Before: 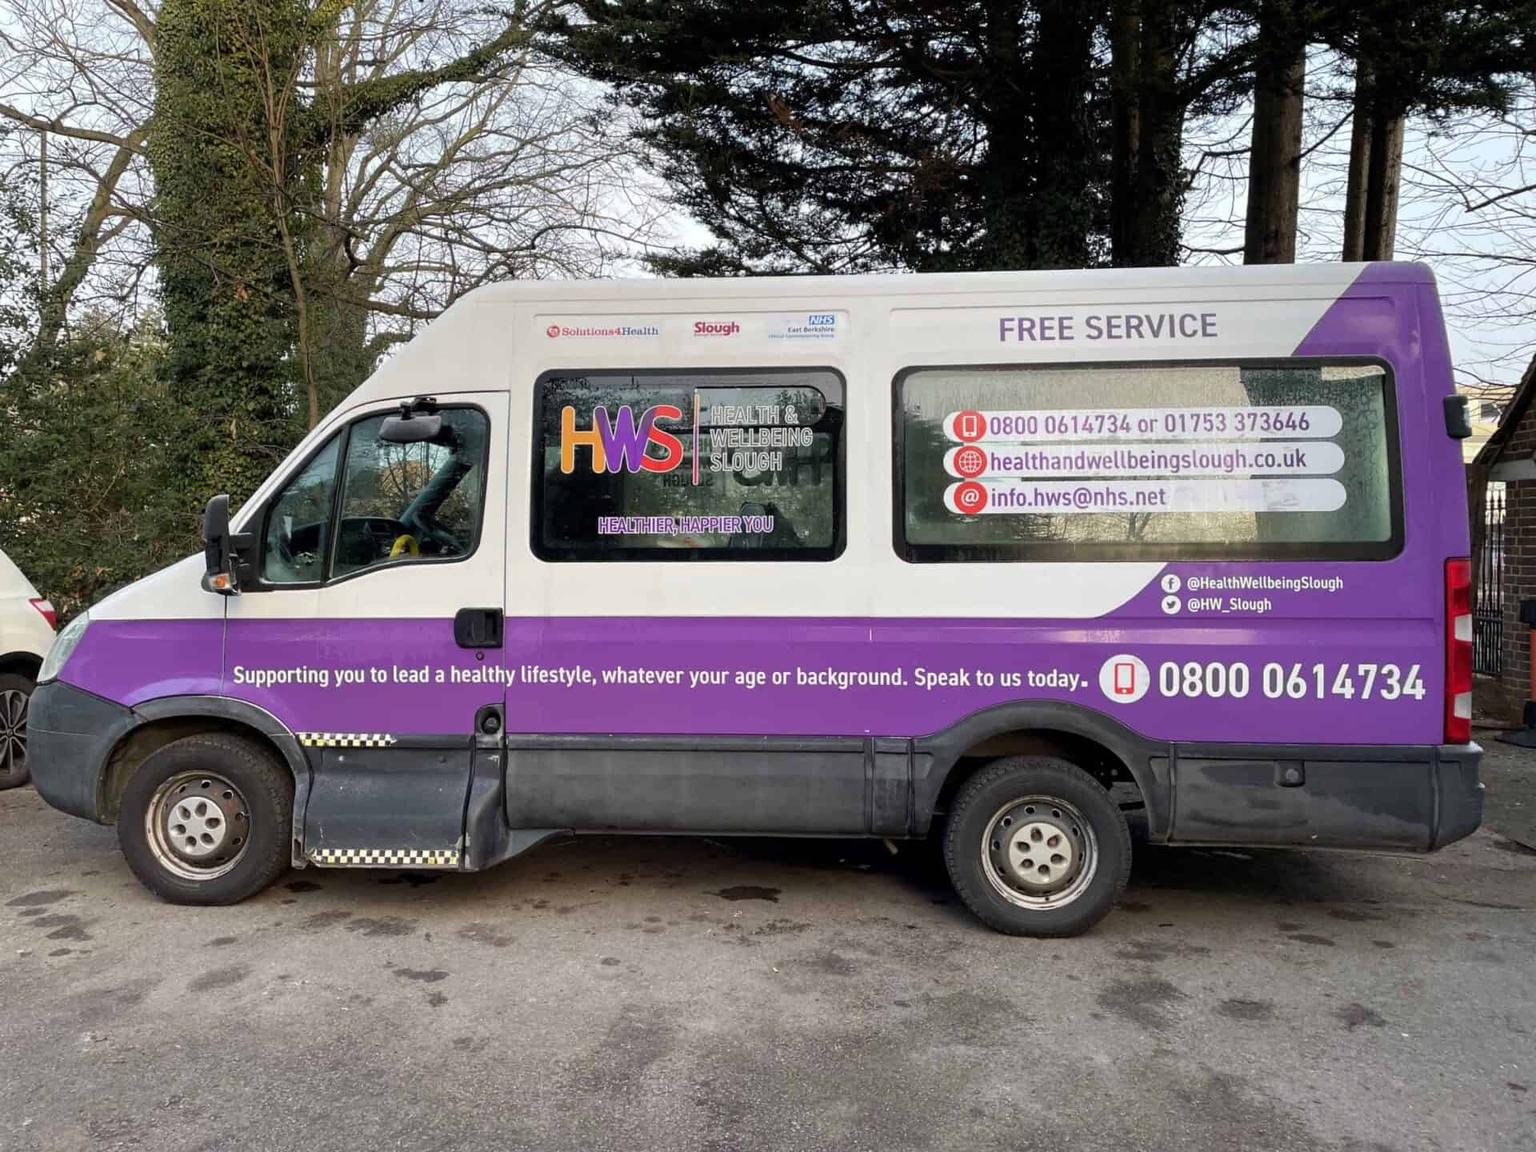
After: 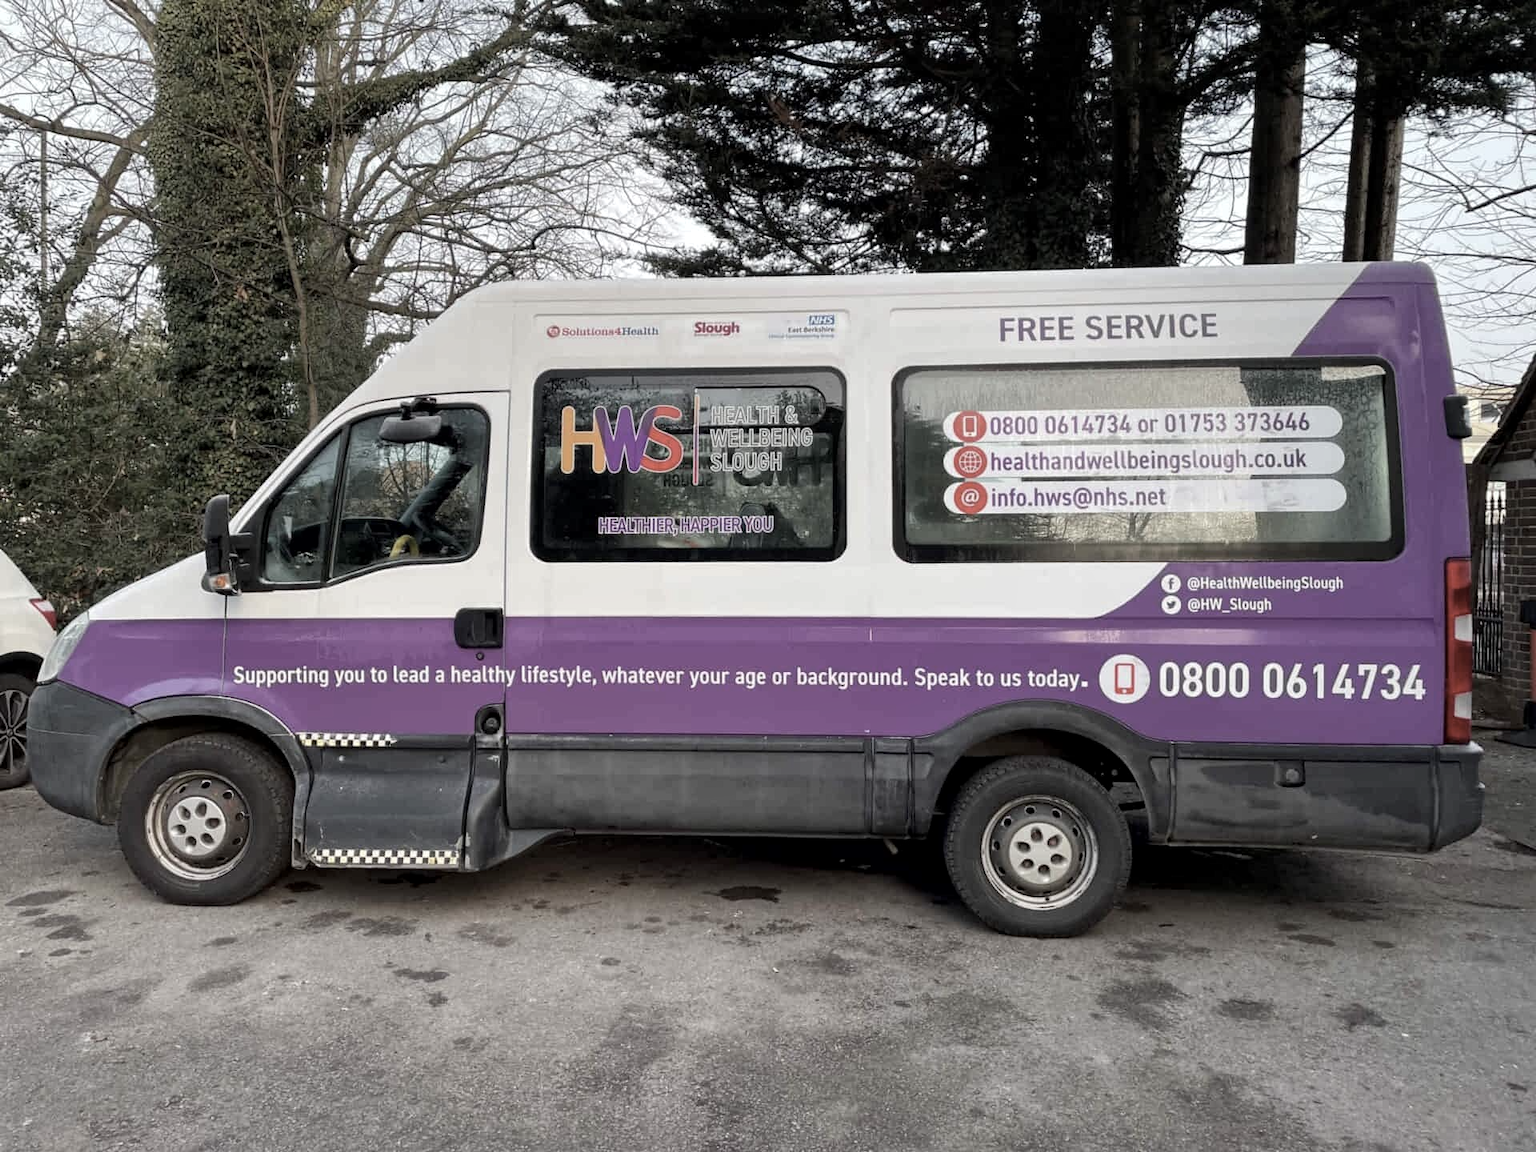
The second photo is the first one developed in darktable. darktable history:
local contrast: mode bilateral grid, contrast 20, coarseness 50, detail 120%, midtone range 0.2
color zones: curves: ch1 [(0, 0.292) (0.001, 0.292) (0.2, 0.264) (0.4, 0.248) (0.6, 0.248) (0.8, 0.264) (0.999, 0.292) (1, 0.292)]
tone equalizer: edges refinement/feathering 500, mask exposure compensation -1.57 EV, preserve details no
